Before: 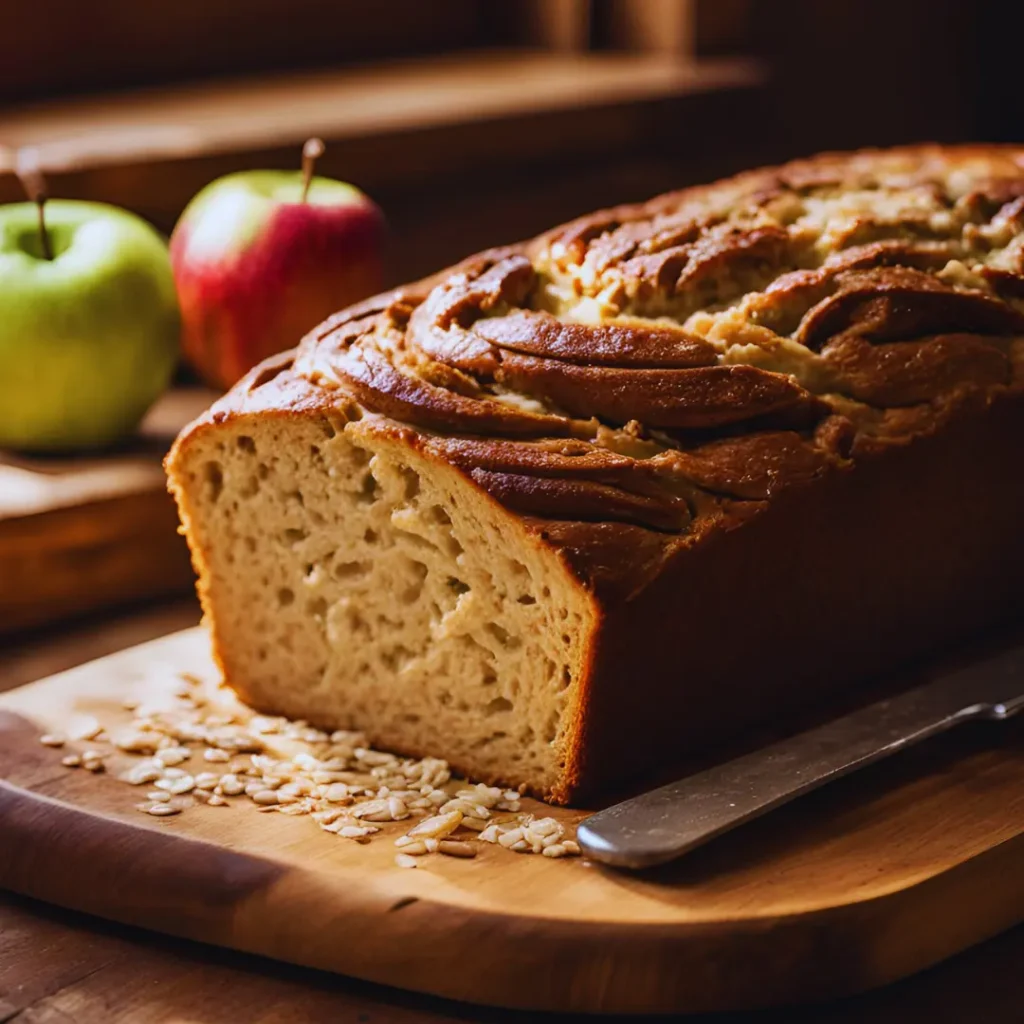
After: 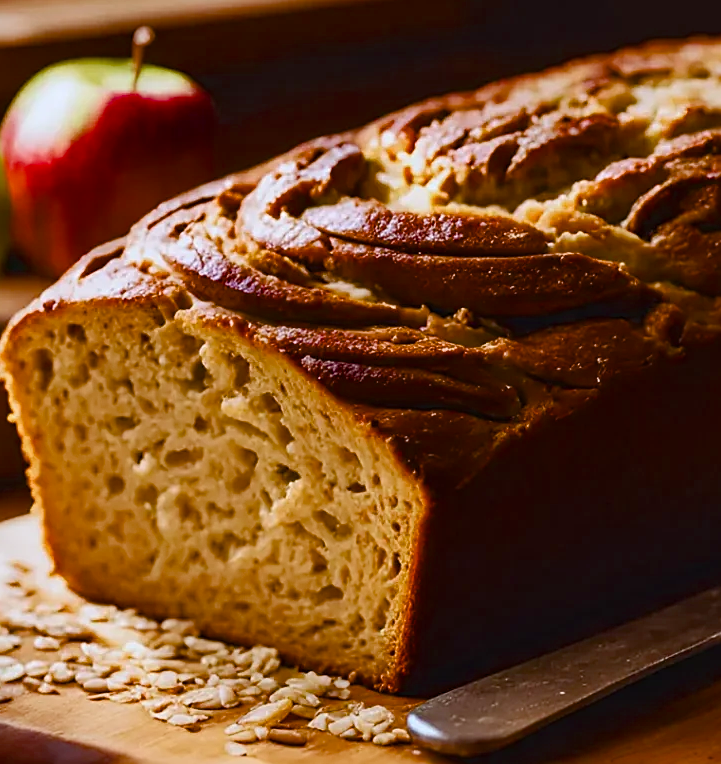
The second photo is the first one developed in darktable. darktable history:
crop and rotate: left 16.697%, top 10.972%, right 12.873%, bottom 14.385%
sharpen: on, module defaults
color balance rgb: perceptual saturation grading › global saturation 0.503%, perceptual saturation grading › highlights -9.644%, perceptual saturation grading › mid-tones 17.936%, perceptual saturation grading › shadows 28.589%, global vibrance 10.401%, saturation formula JzAzBz (2021)
